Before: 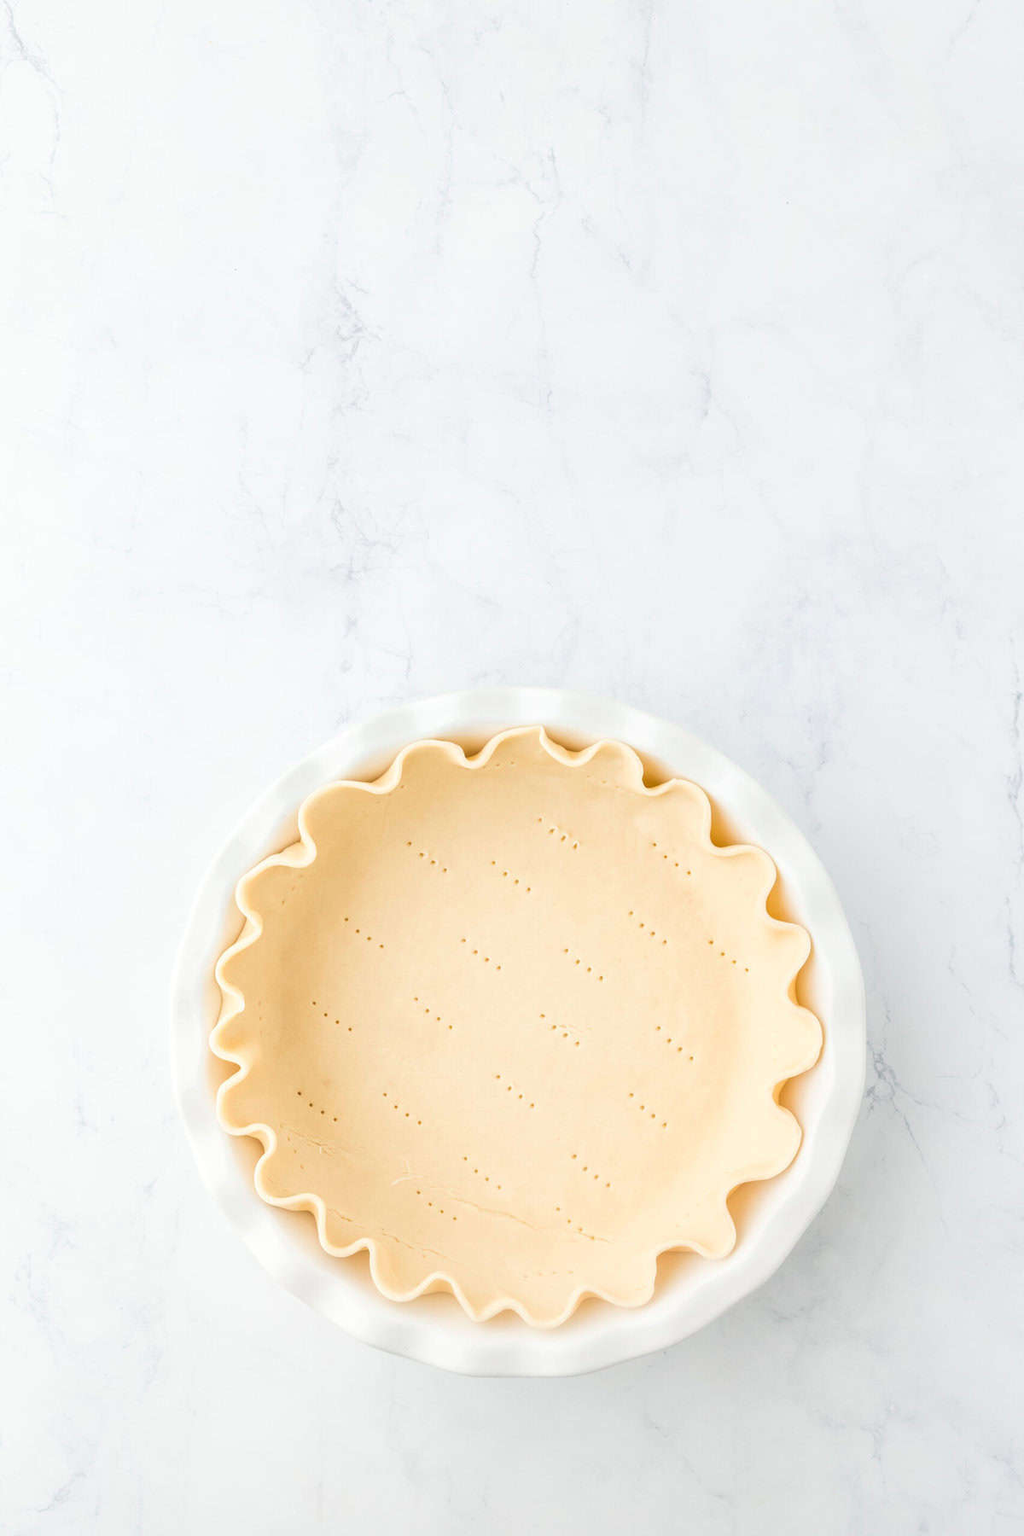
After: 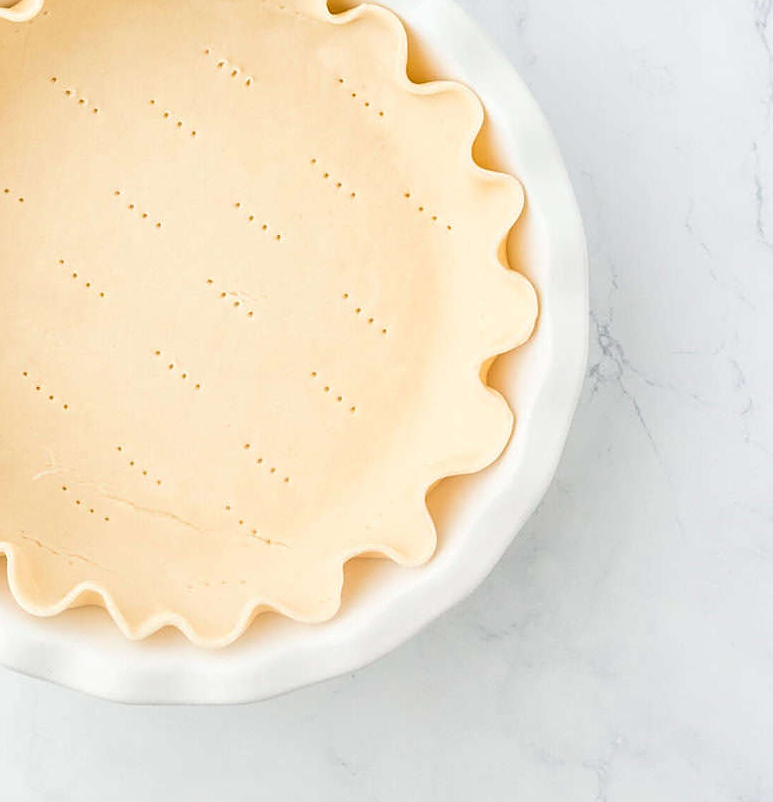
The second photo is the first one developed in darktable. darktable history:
crop and rotate: left 35.571%, top 50.512%, bottom 4.9%
sharpen: on, module defaults
